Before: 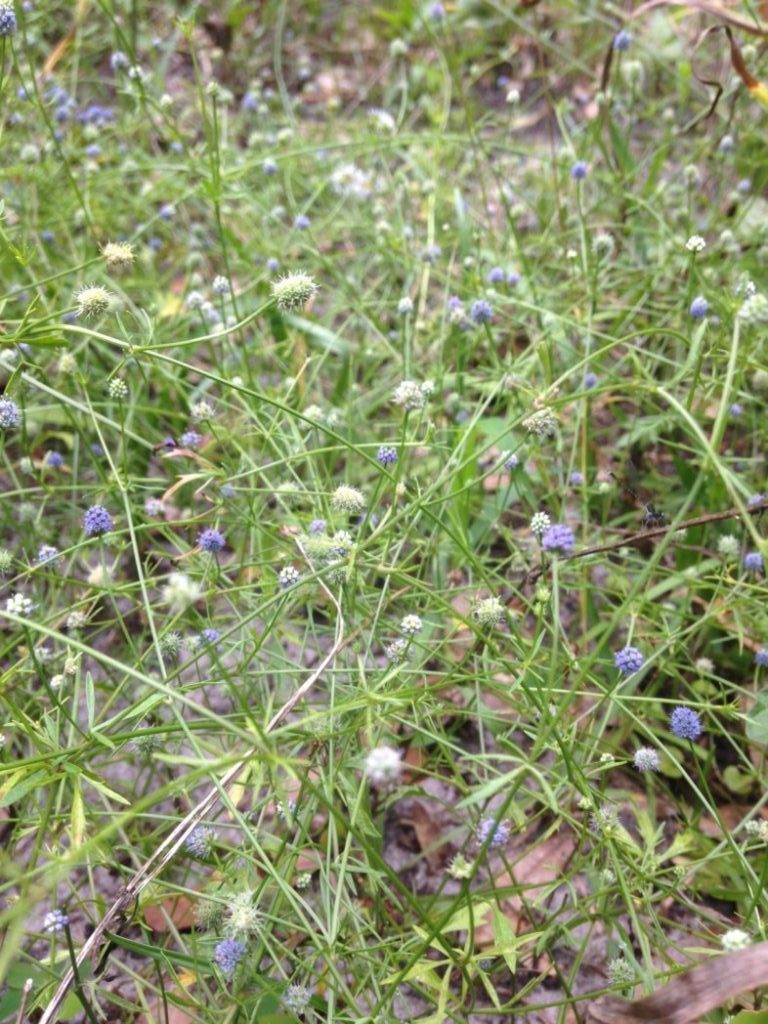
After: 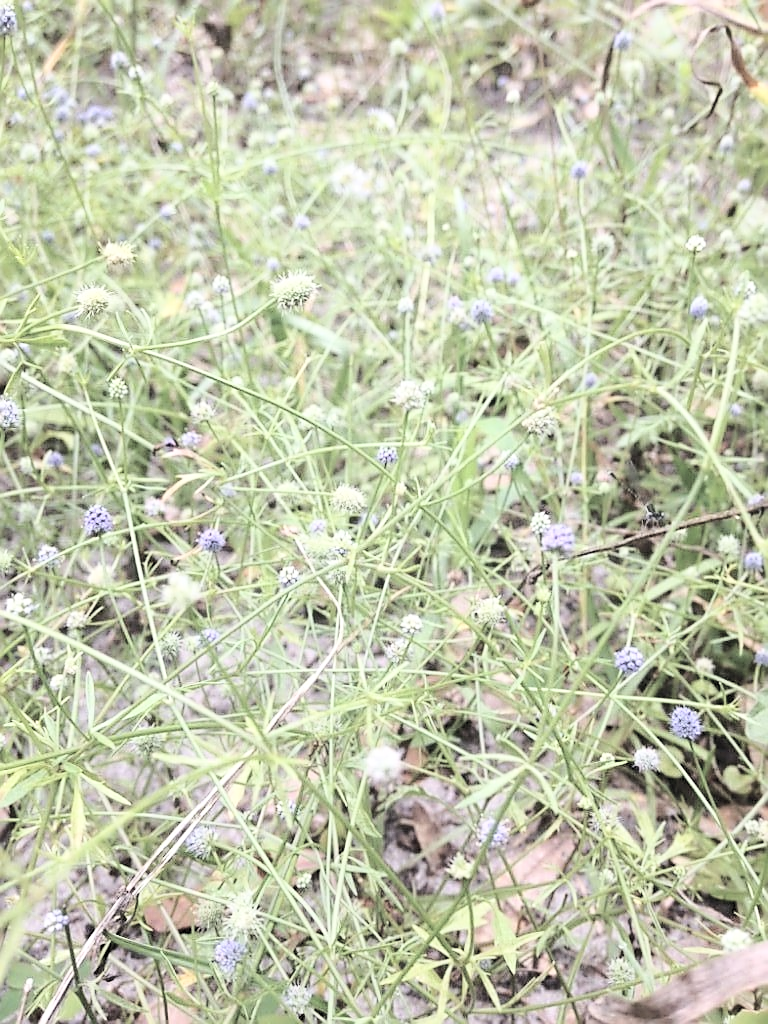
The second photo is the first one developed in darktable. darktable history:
contrast brightness saturation: brightness 0.18, saturation -0.487
base curve: curves: ch0 [(0, 0) (0.028, 0.03) (0.121, 0.232) (0.46, 0.748) (0.859, 0.968) (1, 1)]
sharpen: radius 1.376, amount 1.248, threshold 0.714
